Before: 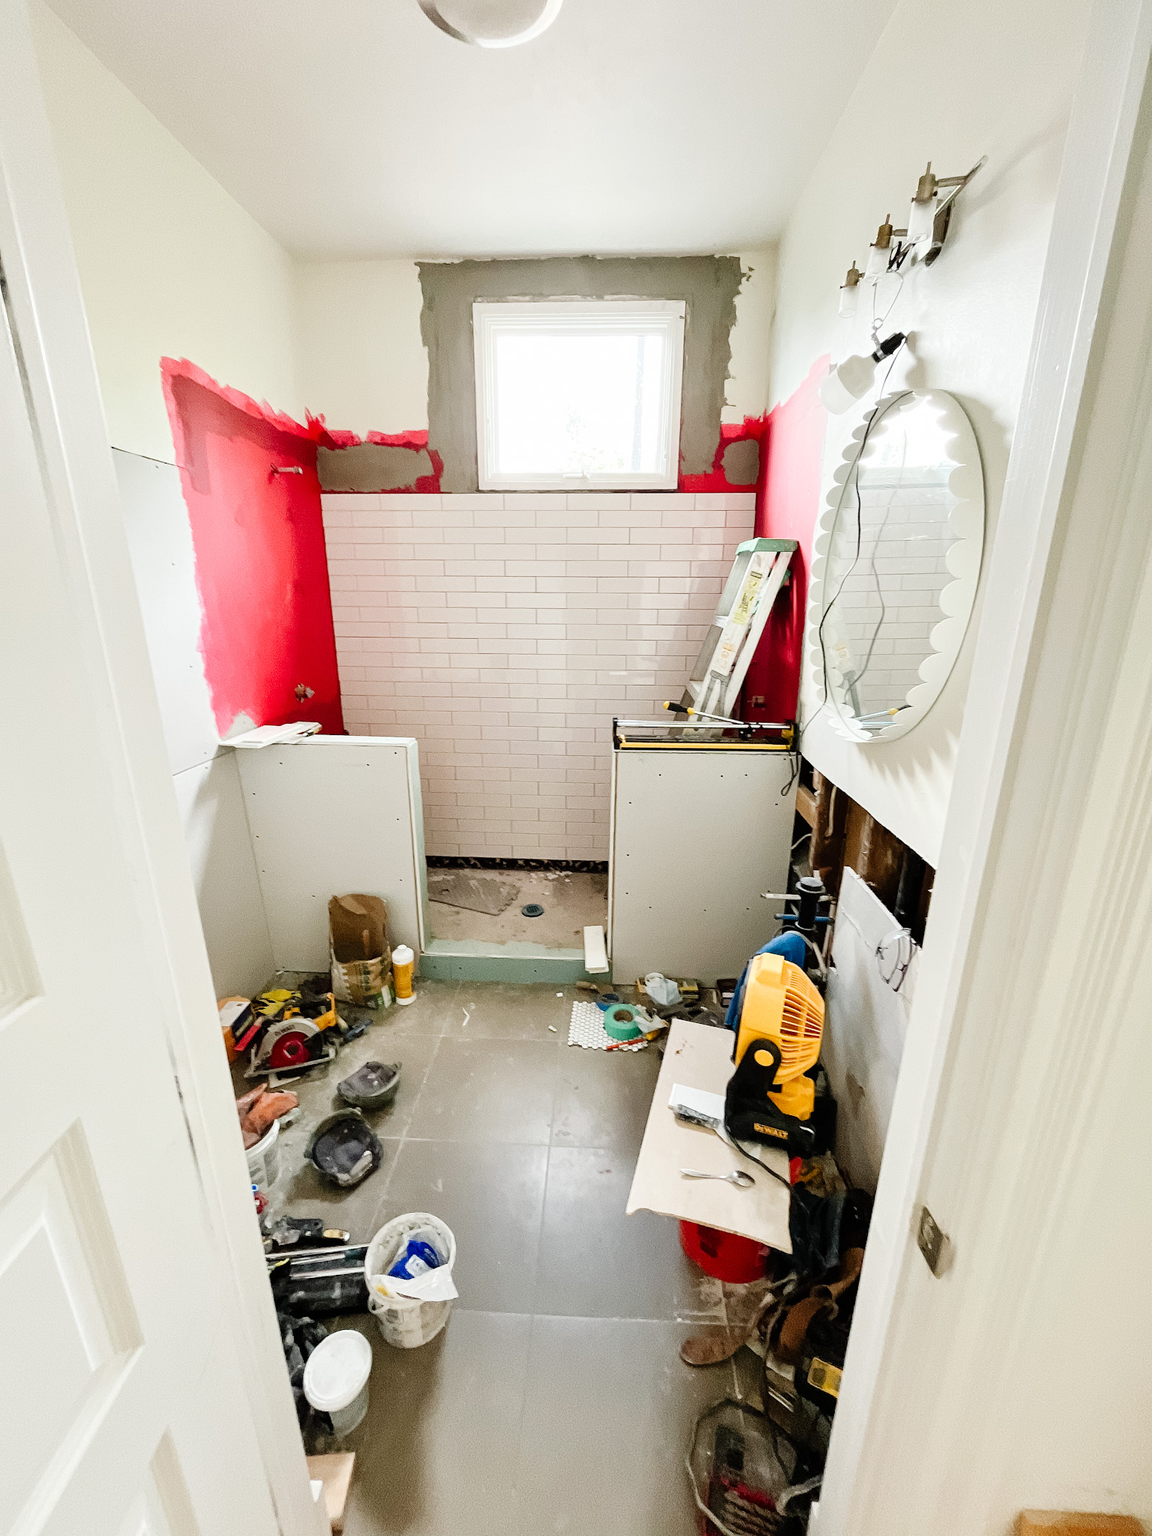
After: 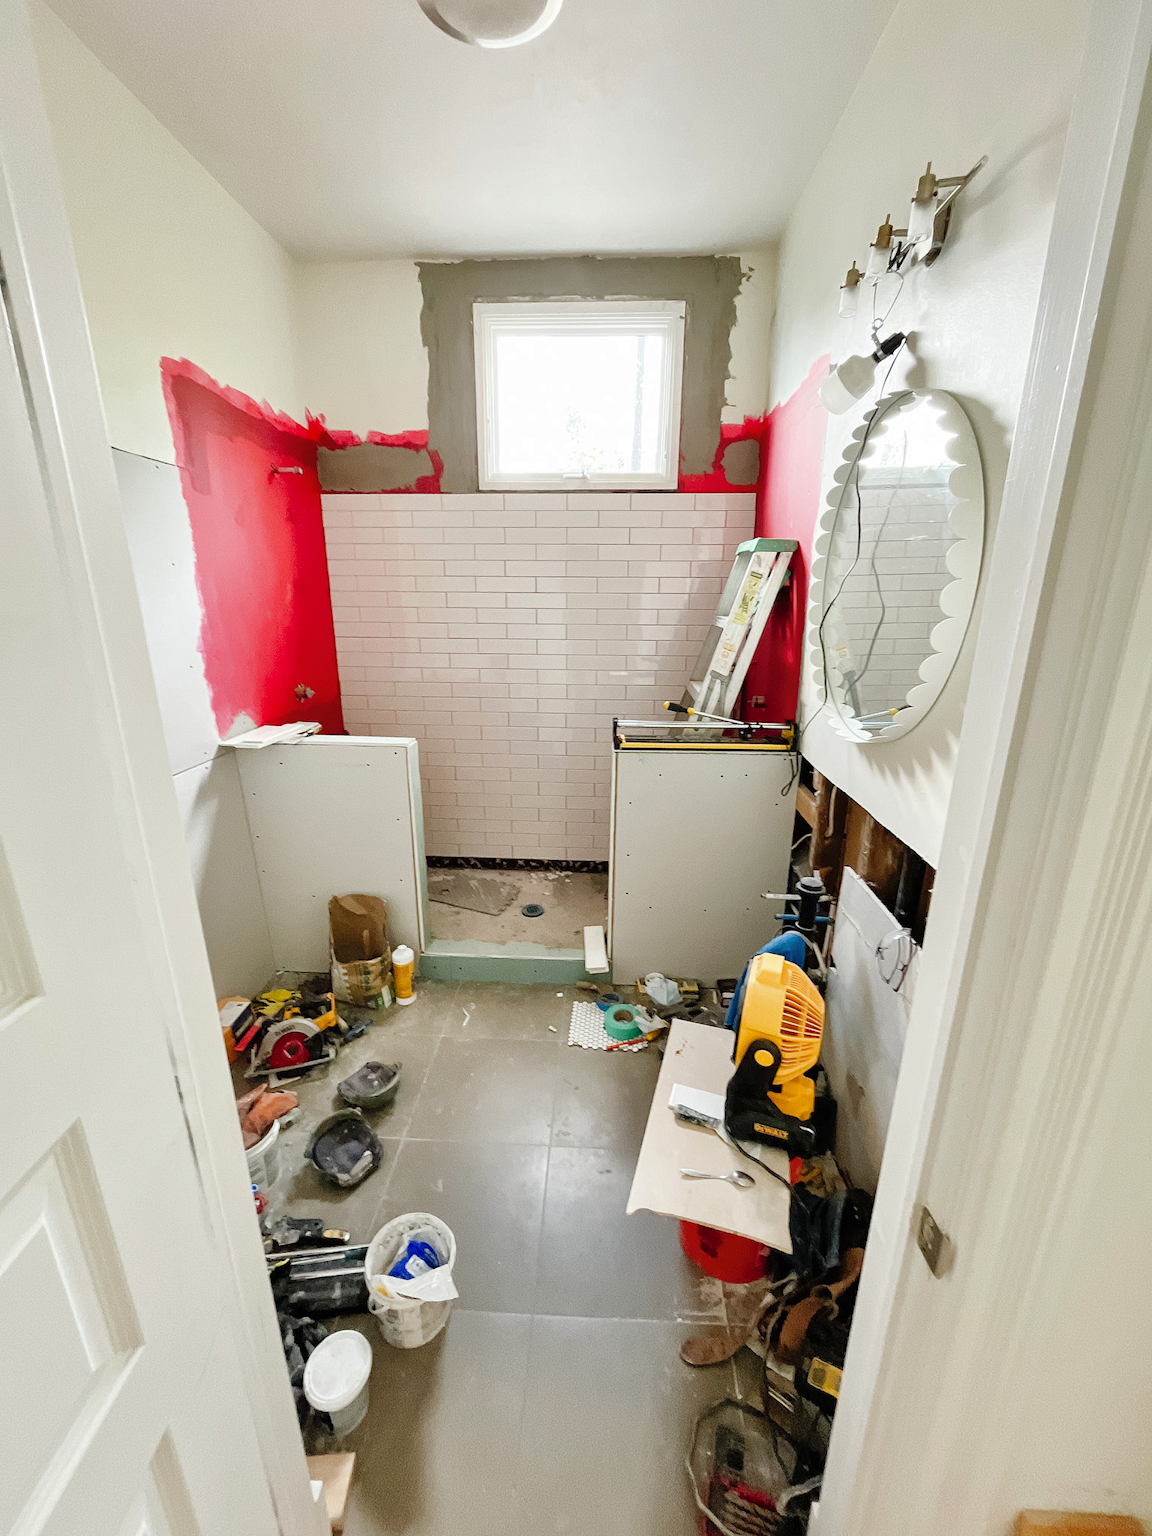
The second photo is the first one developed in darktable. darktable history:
color correction: highlights b* 0.014, saturation 0.989
shadows and highlights: on, module defaults
